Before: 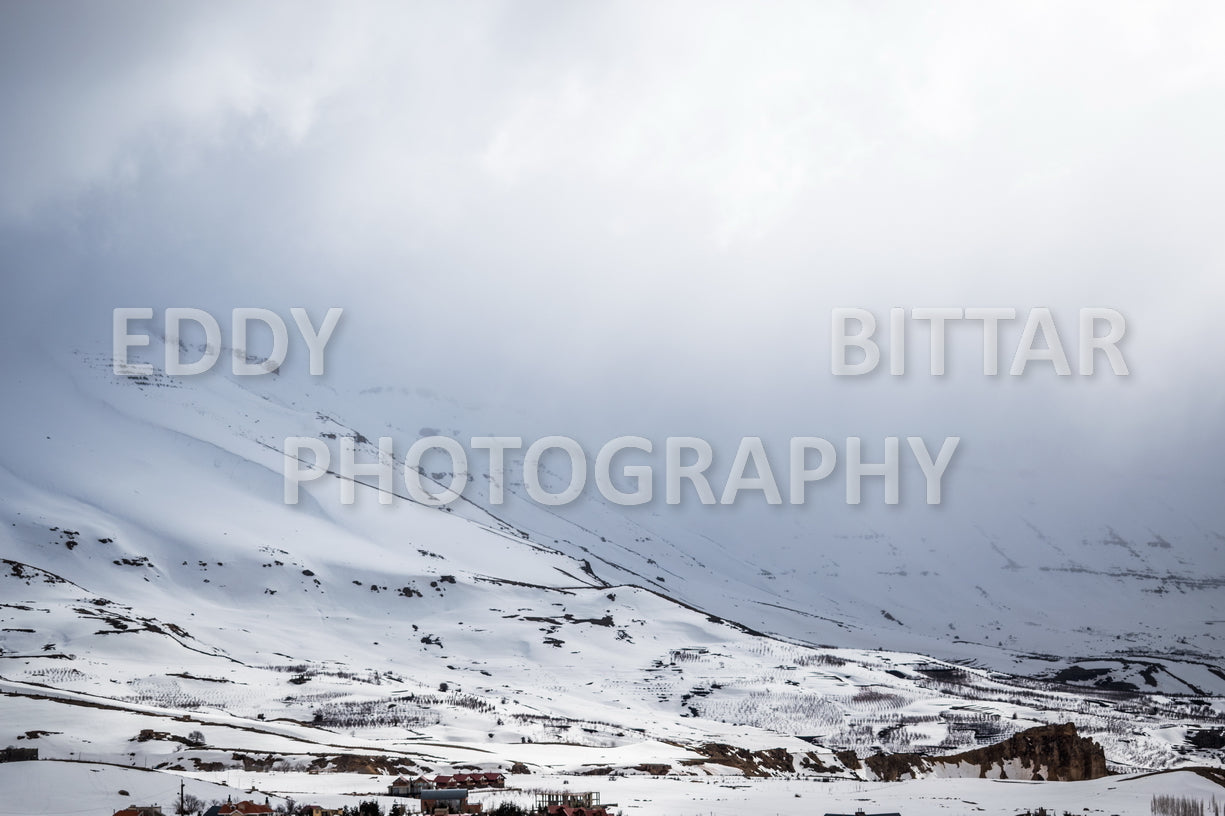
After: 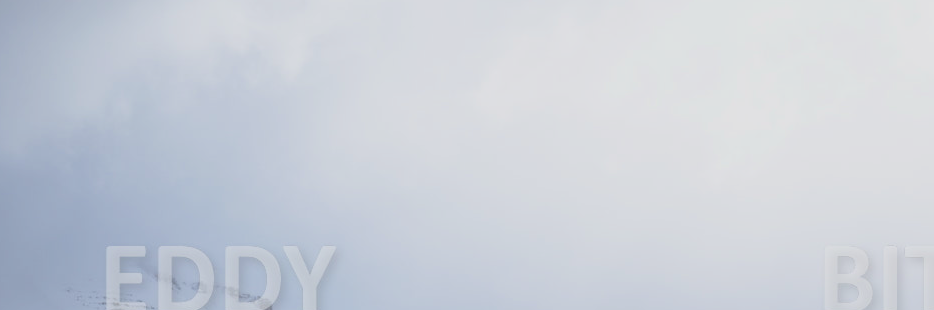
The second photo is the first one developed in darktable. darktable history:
exposure: black level correction -0.071, exposure 0.5 EV, compensate highlight preservation false
filmic rgb: black relative exposure -7.65 EV, white relative exposure 4.56 EV, hardness 3.61, color science v6 (2022)
crop: left 0.579%, top 7.627%, right 23.167%, bottom 54.275%
